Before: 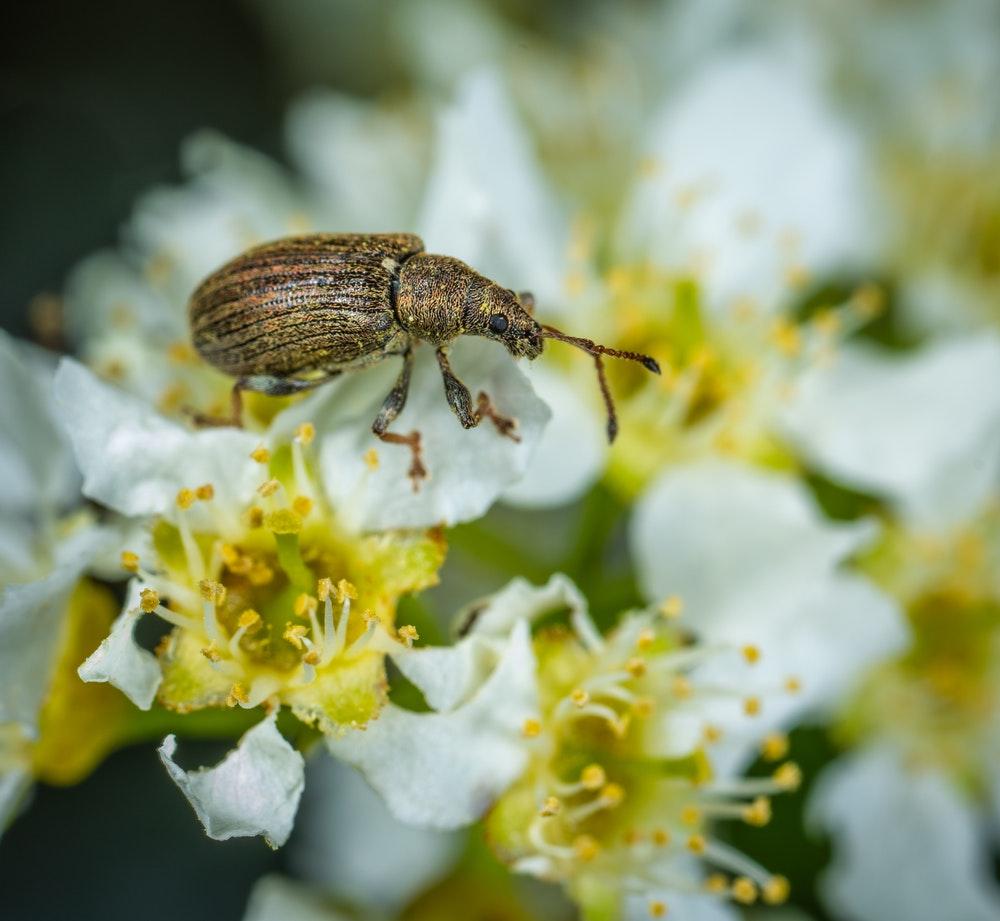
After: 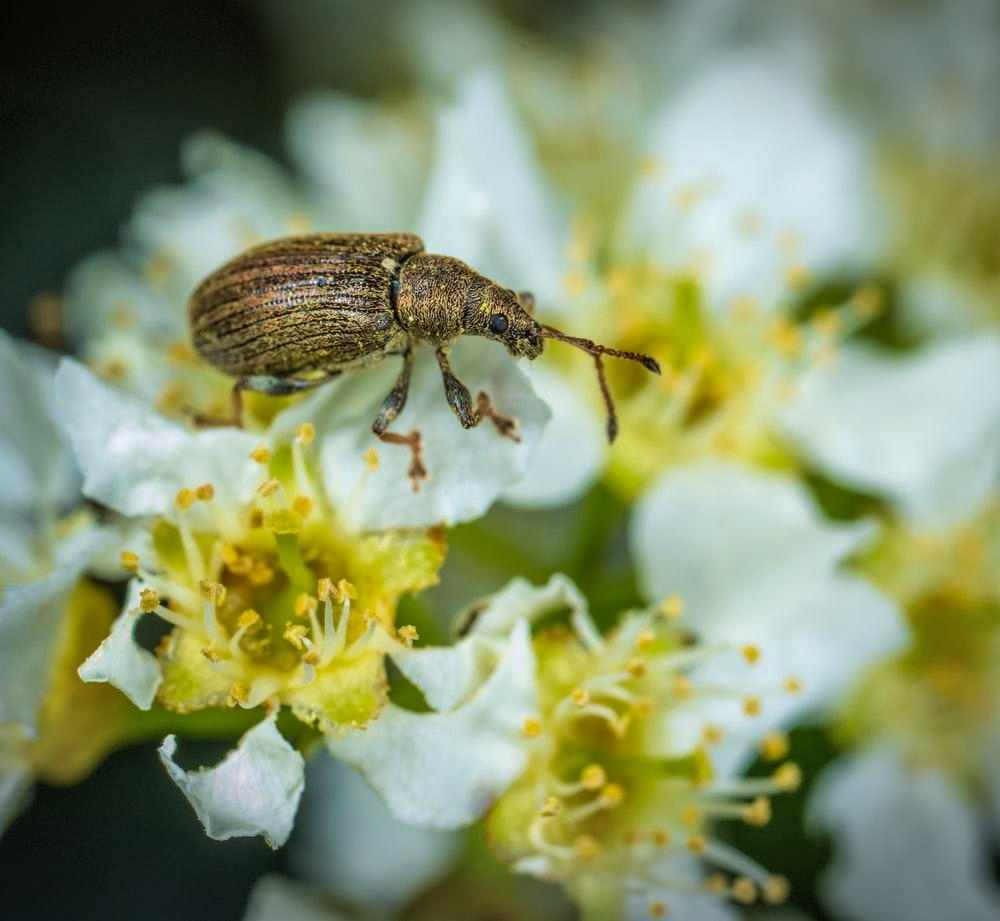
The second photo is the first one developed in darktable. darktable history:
velvia: on, module defaults
vignetting: fall-off start 100%, brightness -0.406, saturation -0.3, width/height ratio 1.324, dithering 8-bit output, unbound false
